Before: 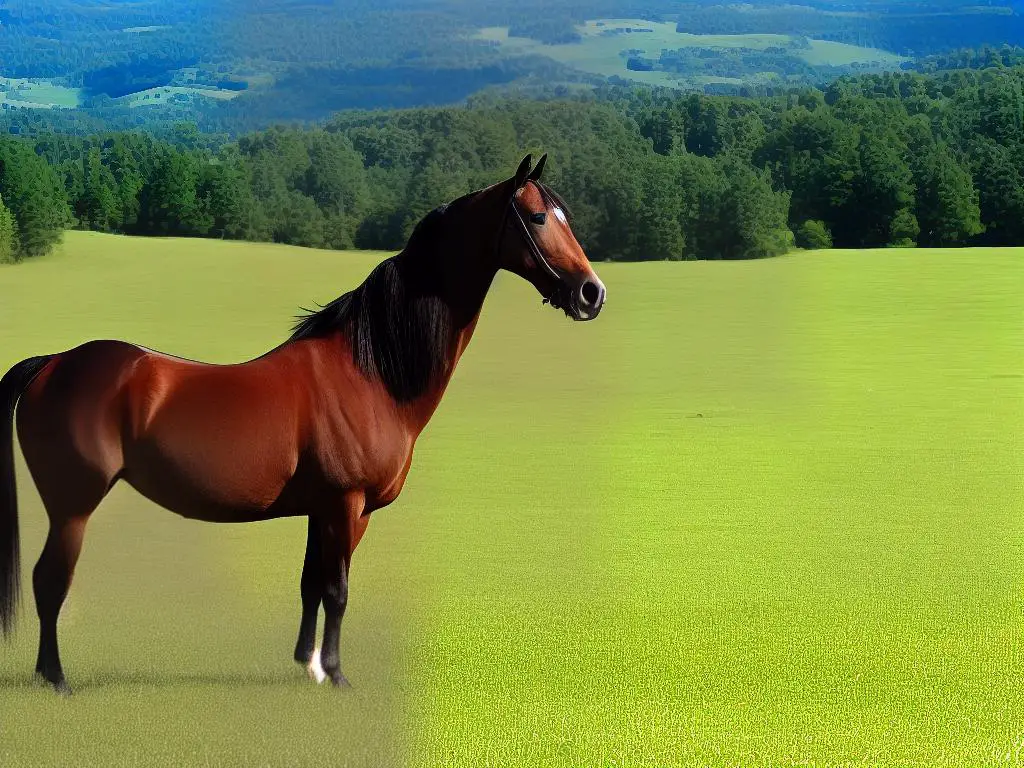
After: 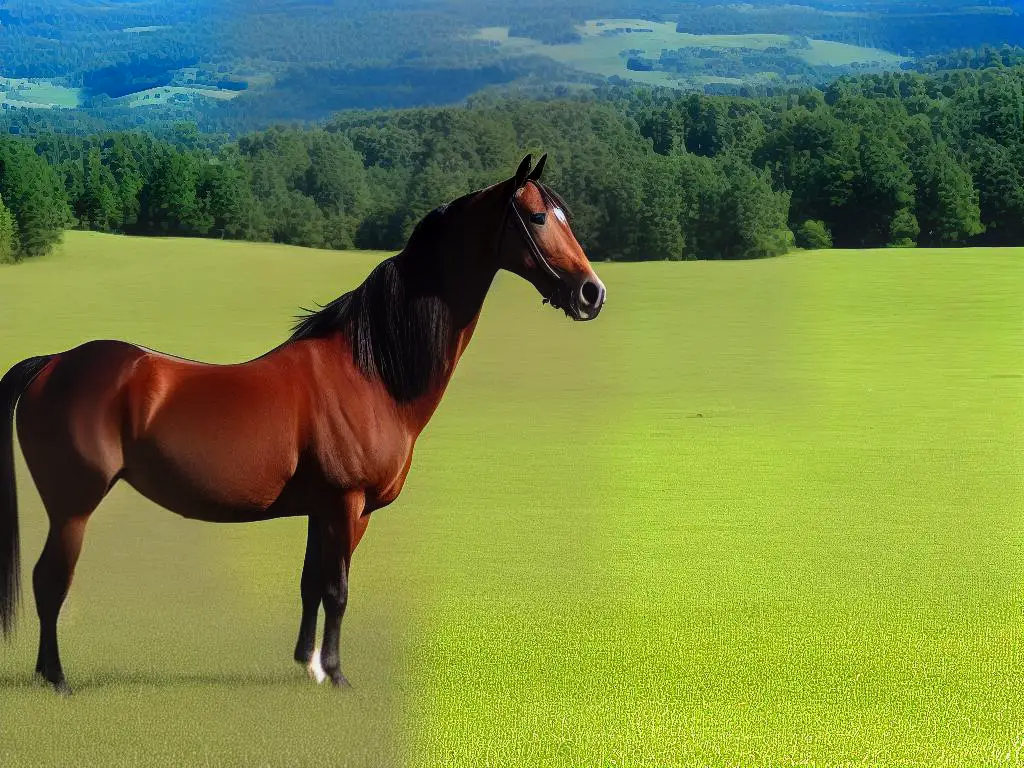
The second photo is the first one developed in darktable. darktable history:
local contrast: detail 114%
